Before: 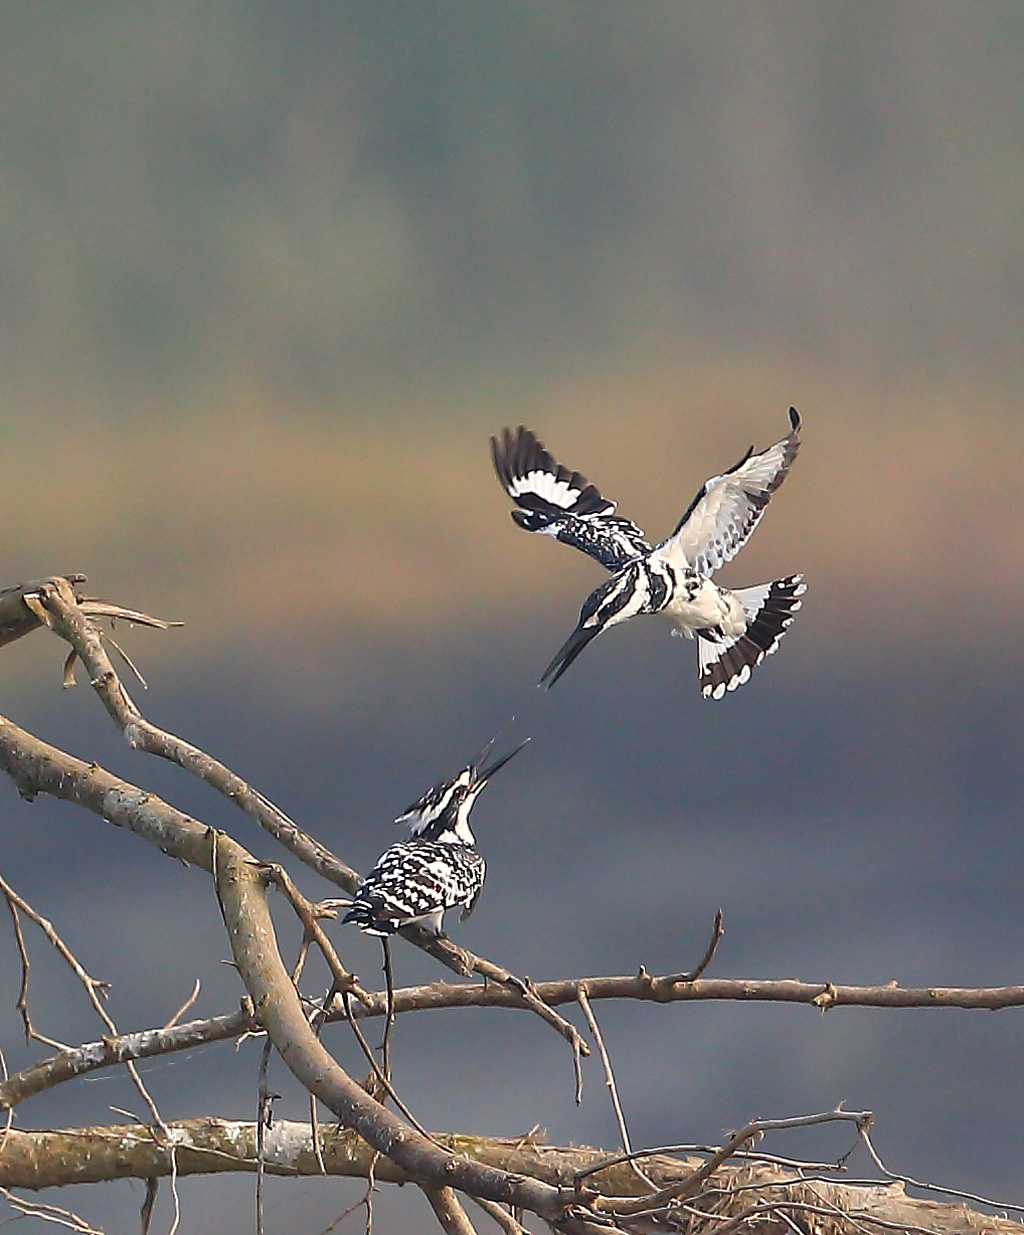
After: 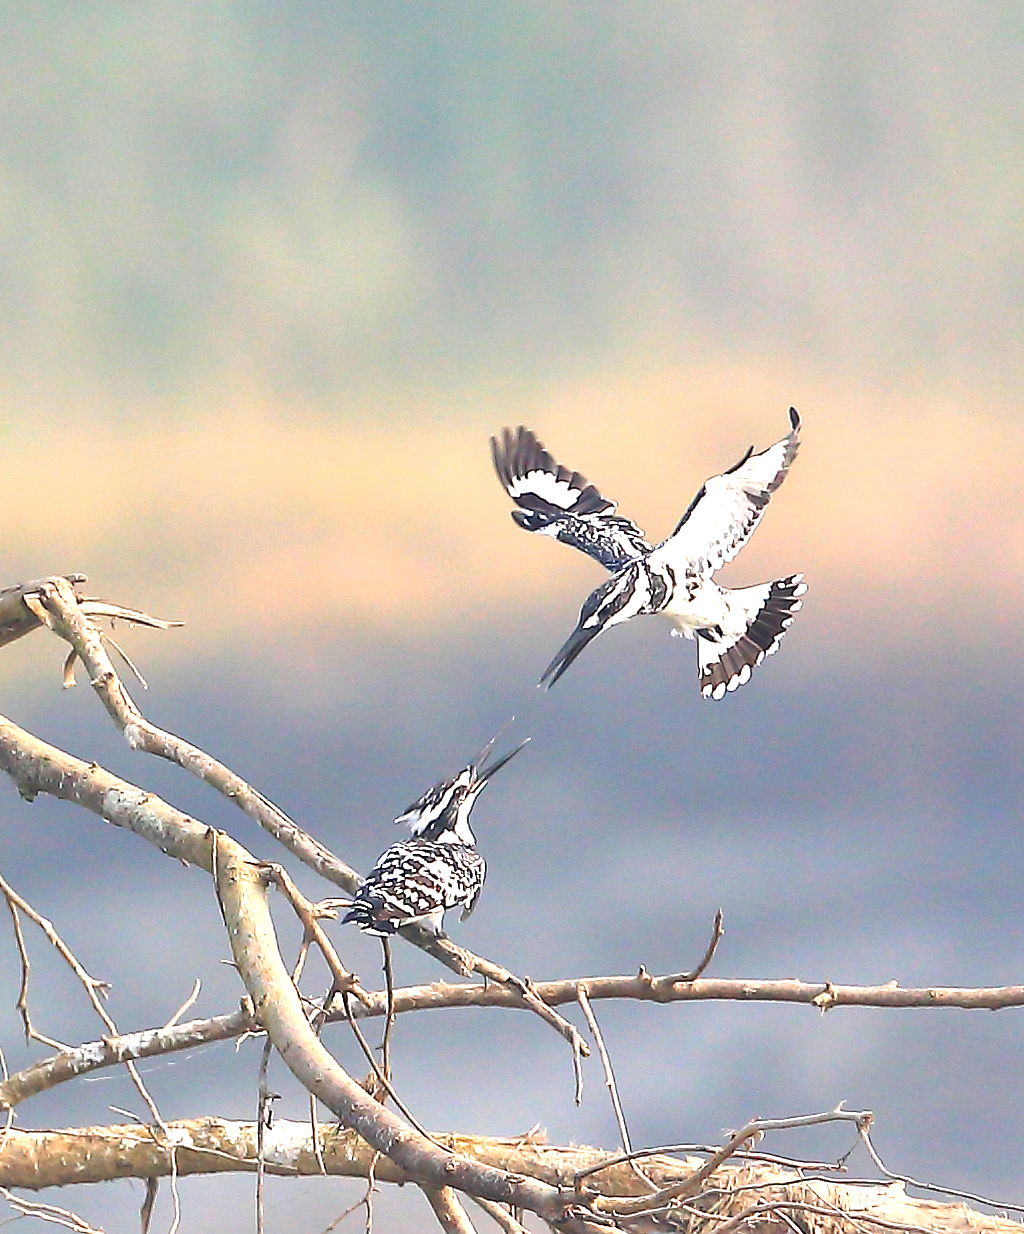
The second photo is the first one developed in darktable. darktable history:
color zones: curves: ch2 [(0, 0.5) (0.143, 0.5) (0.286, 0.416) (0.429, 0.5) (0.571, 0.5) (0.714, 0.5) (0.857, 0.5) (1, 0.5)]
crop: bottom 0.054%
exposure: black level correction 0, exposure 1.52 EV, compensate highlight preservation false
